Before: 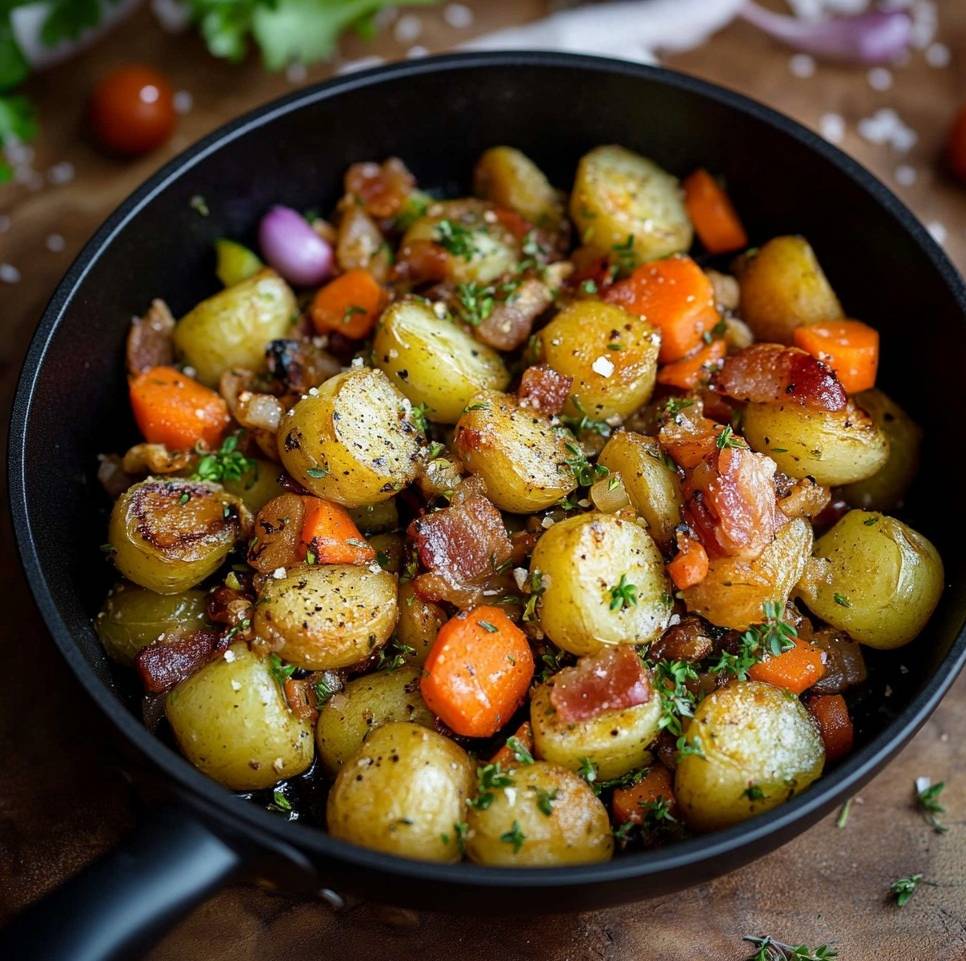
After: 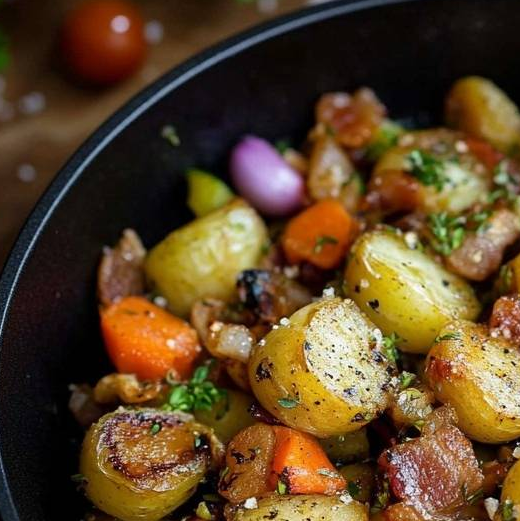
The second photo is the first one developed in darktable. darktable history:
crop and rotate: left 3.066%, top 7.384%, right 43.018%, bottom 38.334%
